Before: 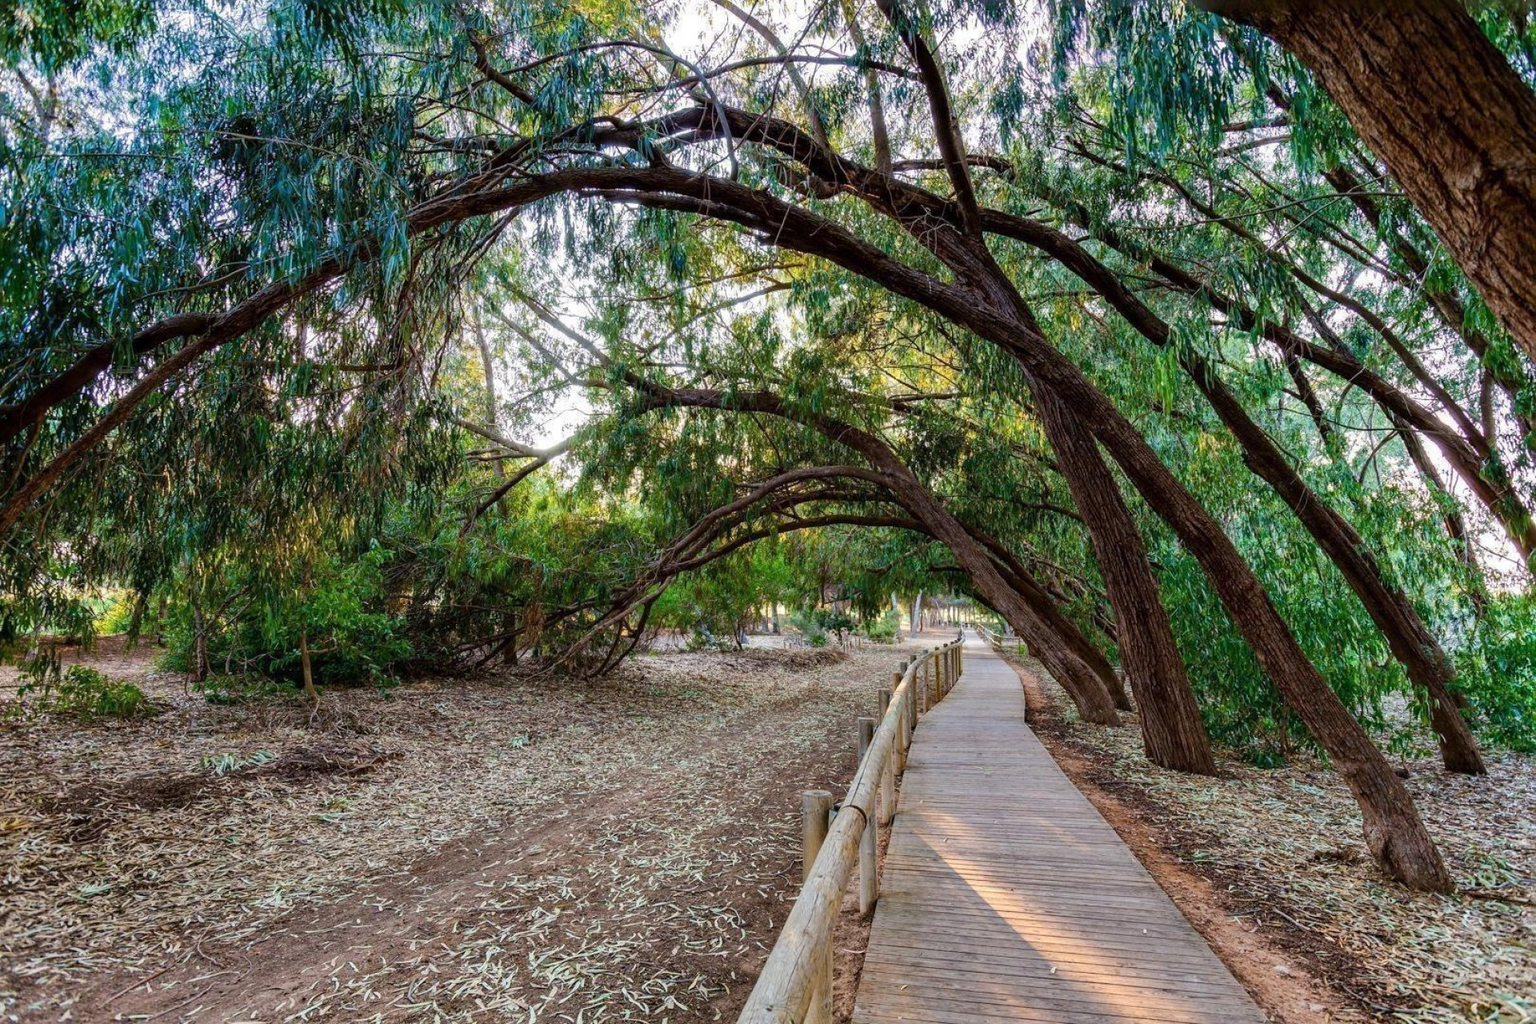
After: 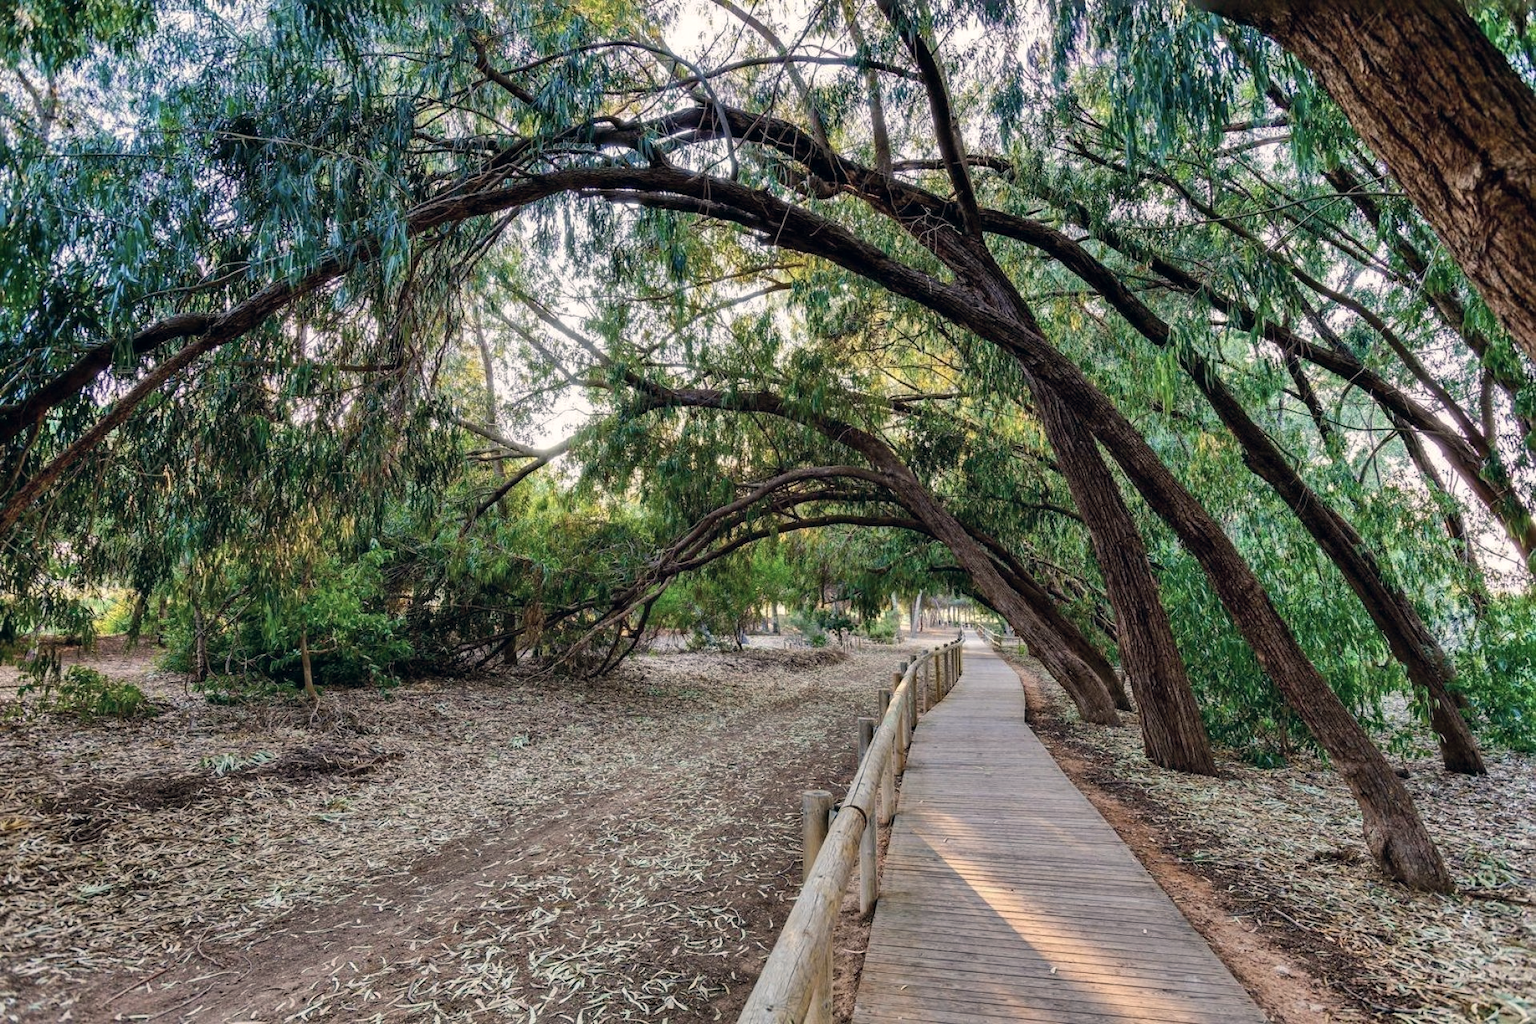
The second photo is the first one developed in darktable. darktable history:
color correction: highlights a* 2.78, highlights b* 4.99, shadows a* -2.69, shadows b* -4.9, saturation 0.781
shadows and highlights: soften with gaussian
